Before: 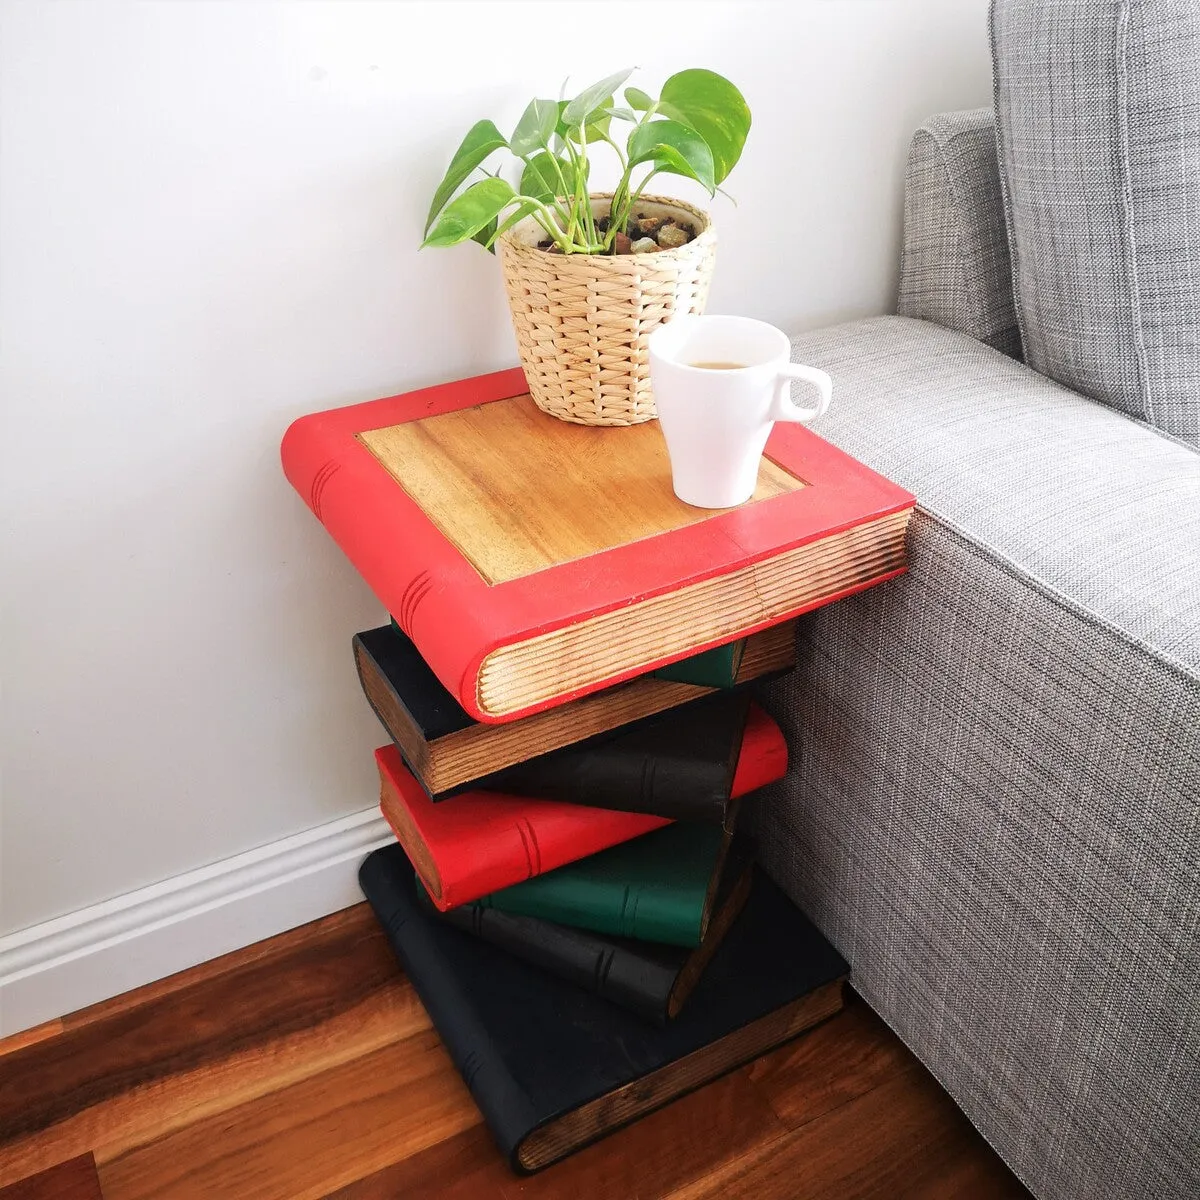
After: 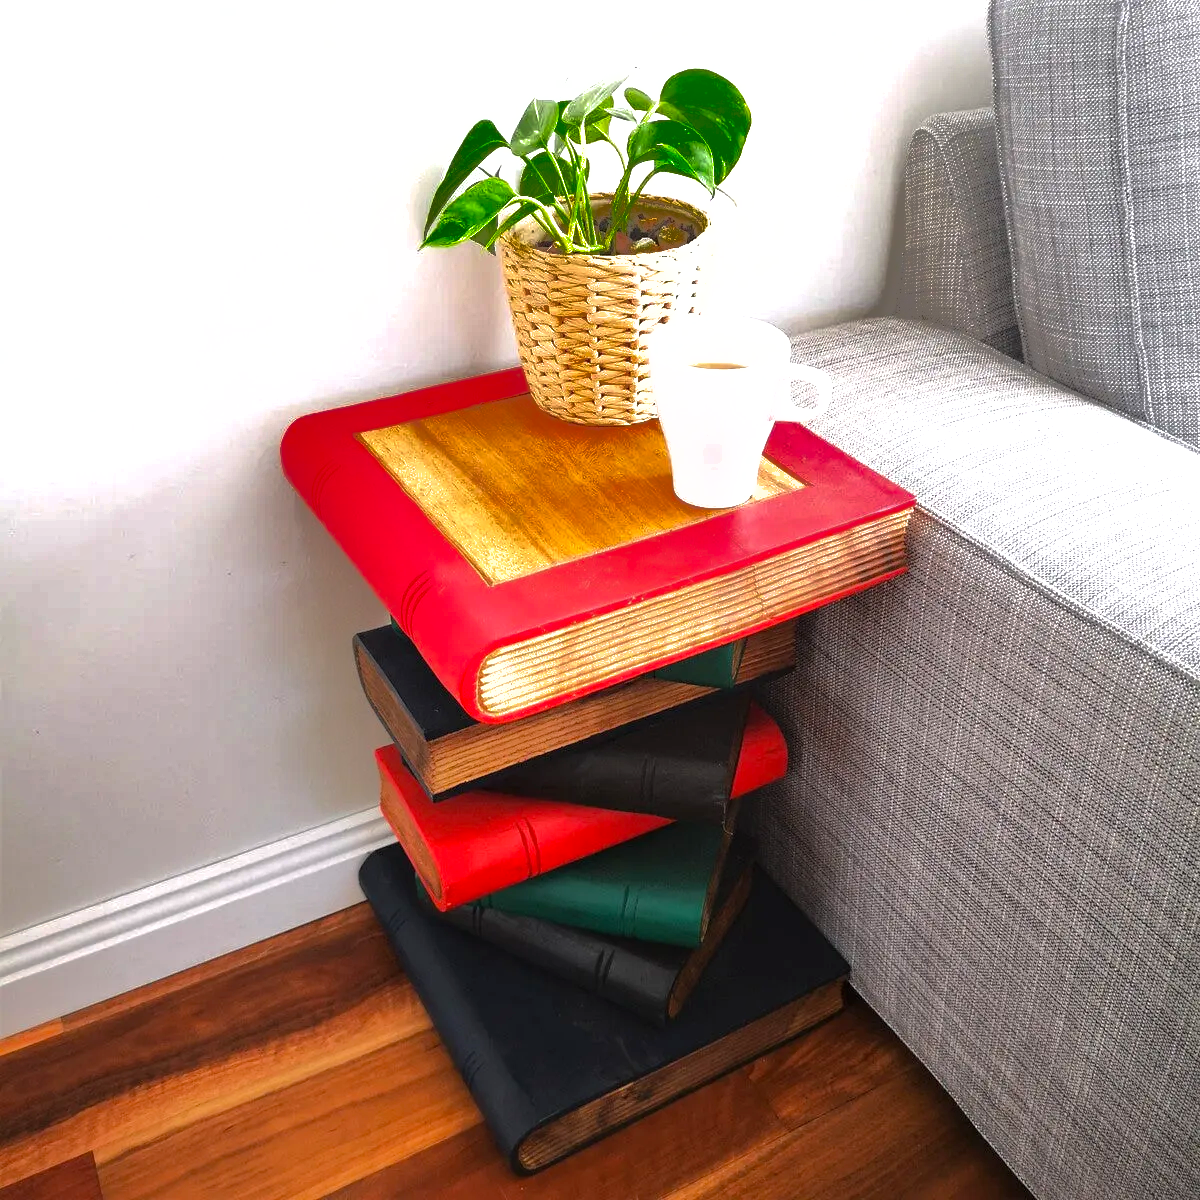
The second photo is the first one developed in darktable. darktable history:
shadows and highlights: shadows 25, highlights -70
color balance: output saturation 110%
exposure: black level correction 0, exposure 0.5 EV, compensate exposure bias true, compensate highlight preservation false
